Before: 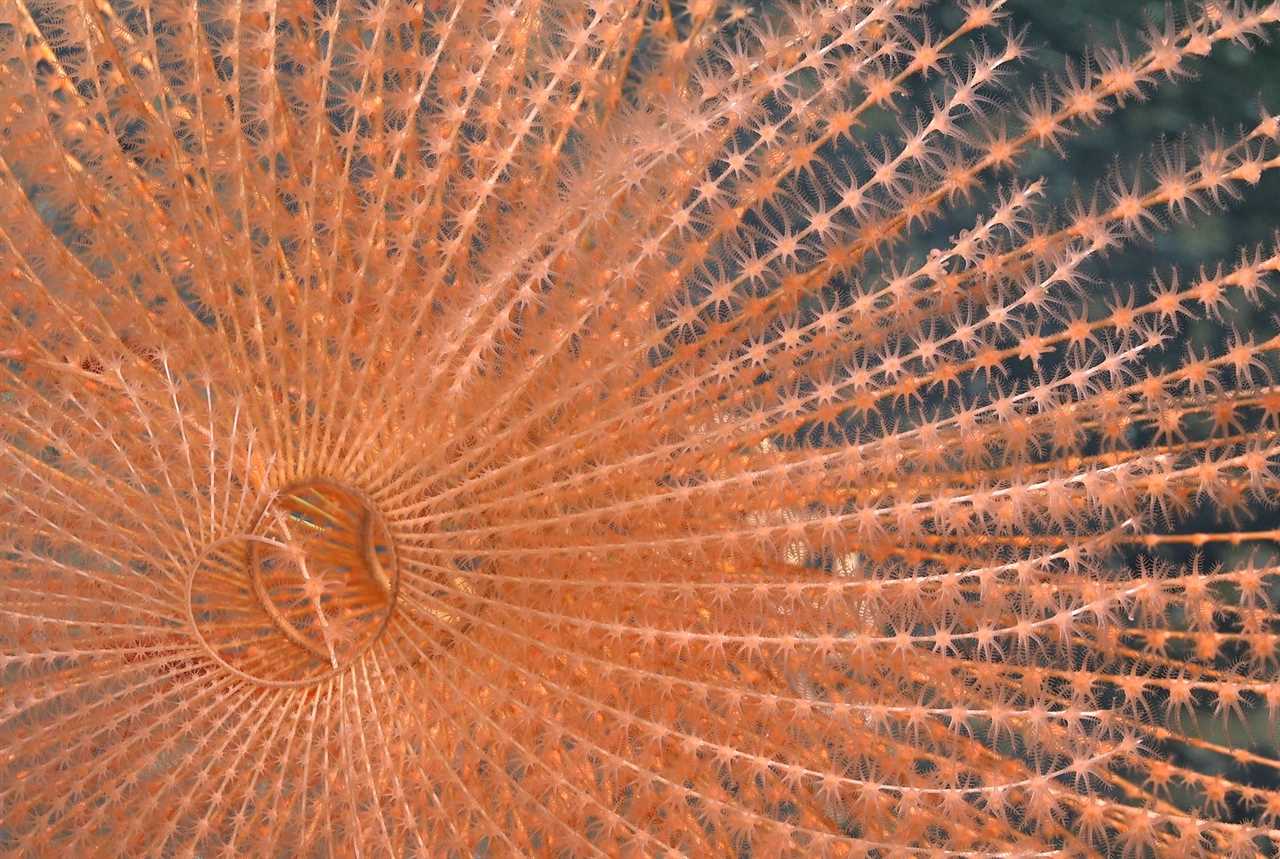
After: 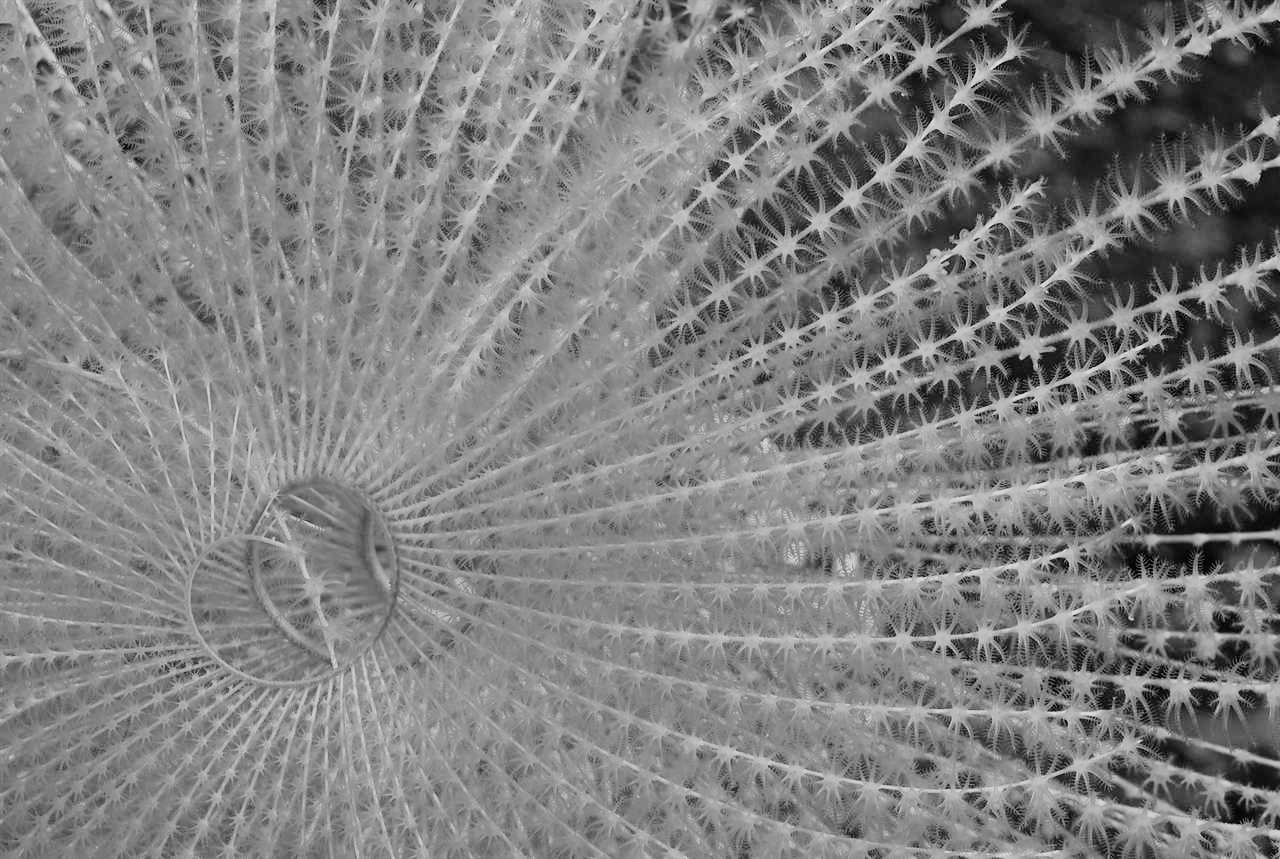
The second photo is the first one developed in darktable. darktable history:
monochrome: a -6.99, b 35.61, size 1.4
white balance: red 1.045, blue 0.932
filmic rgb: black relative exposure -5 EV, hardness 2.88, contrast 1.3, highlights saturation mix -30%
